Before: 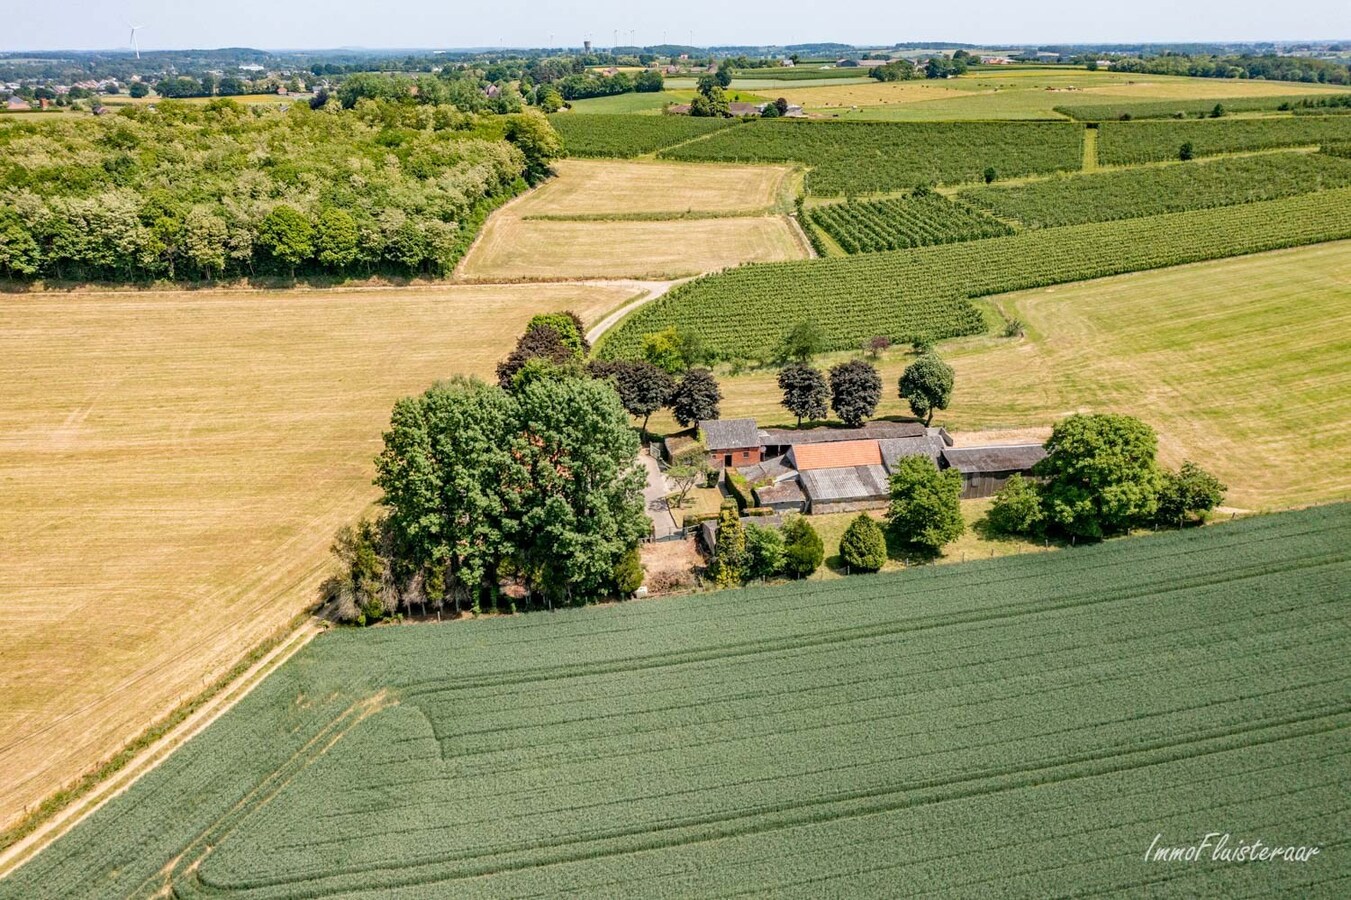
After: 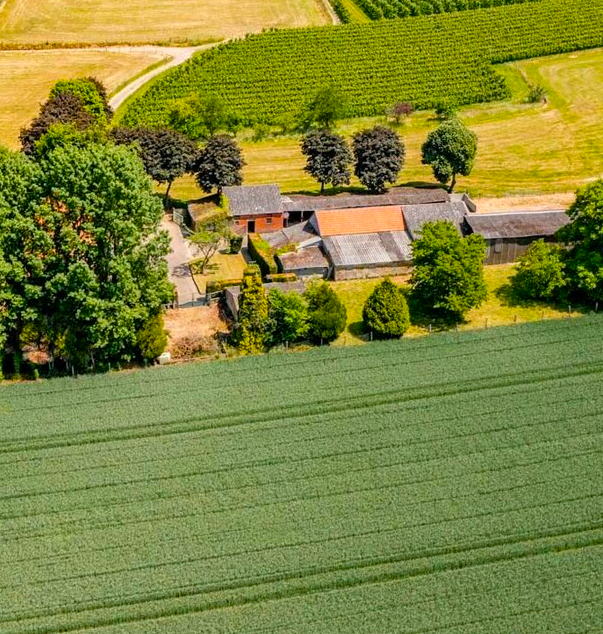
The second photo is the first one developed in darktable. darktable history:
color balance rgb: perceptual saturation grading › global saturation 33.947%, global vibrance 31.314%
crop: left 35.307%, top 26.008%, right 20.001%, bottom 3.439%
